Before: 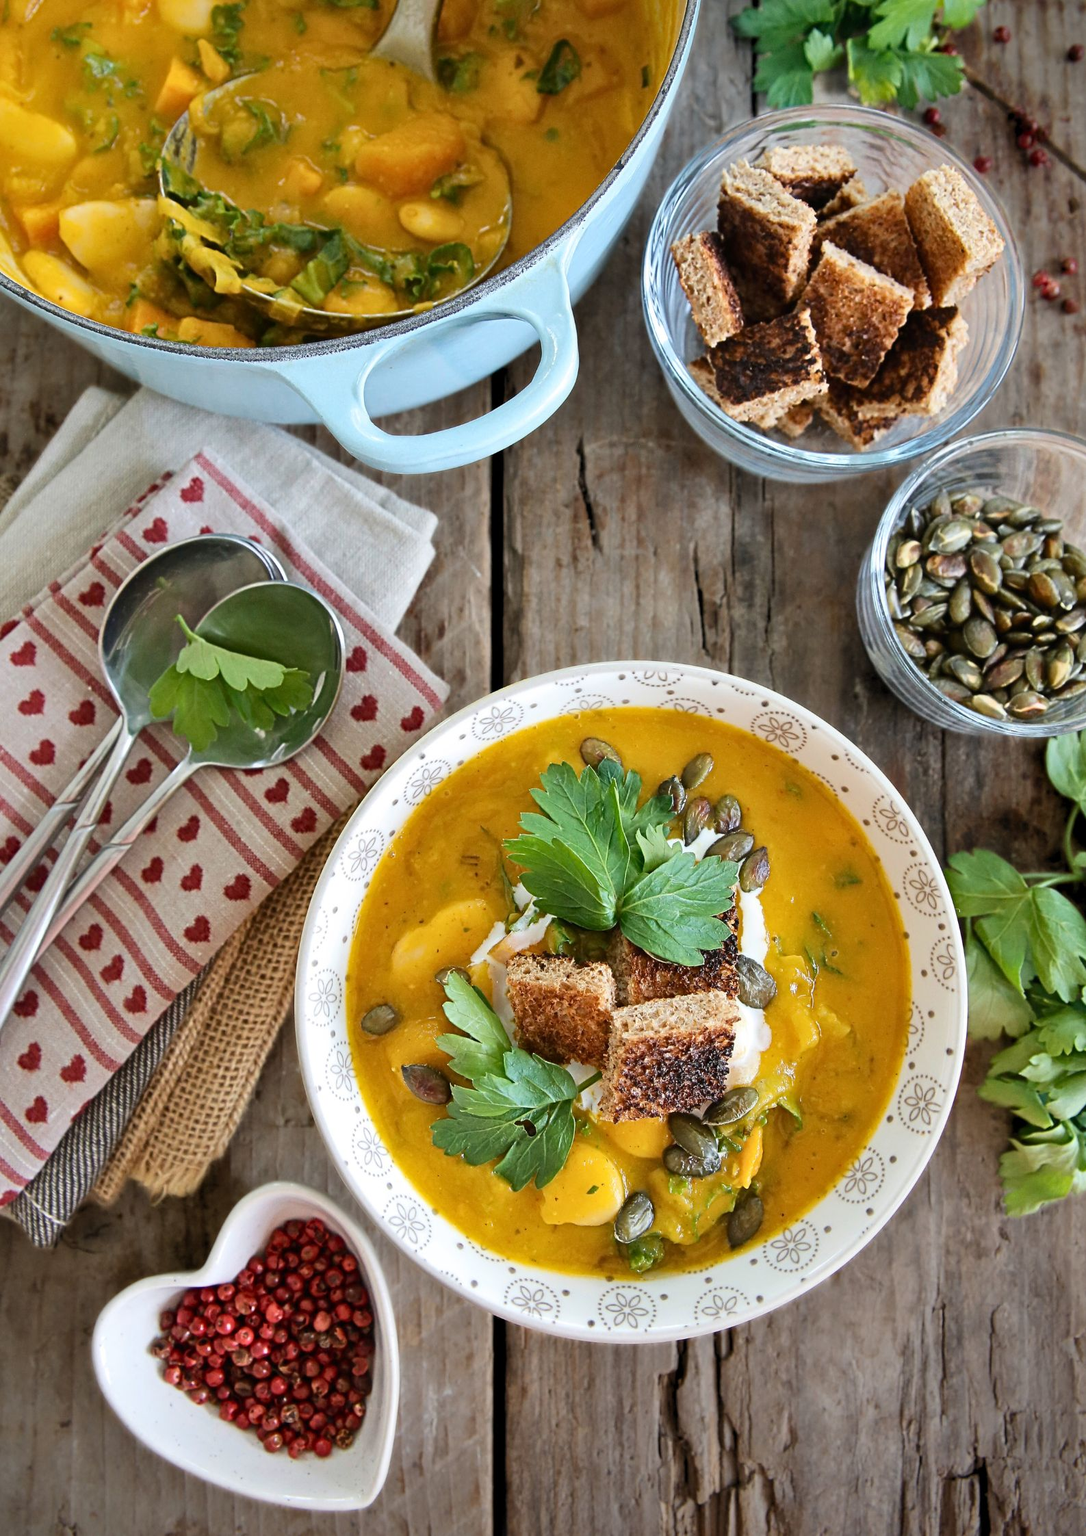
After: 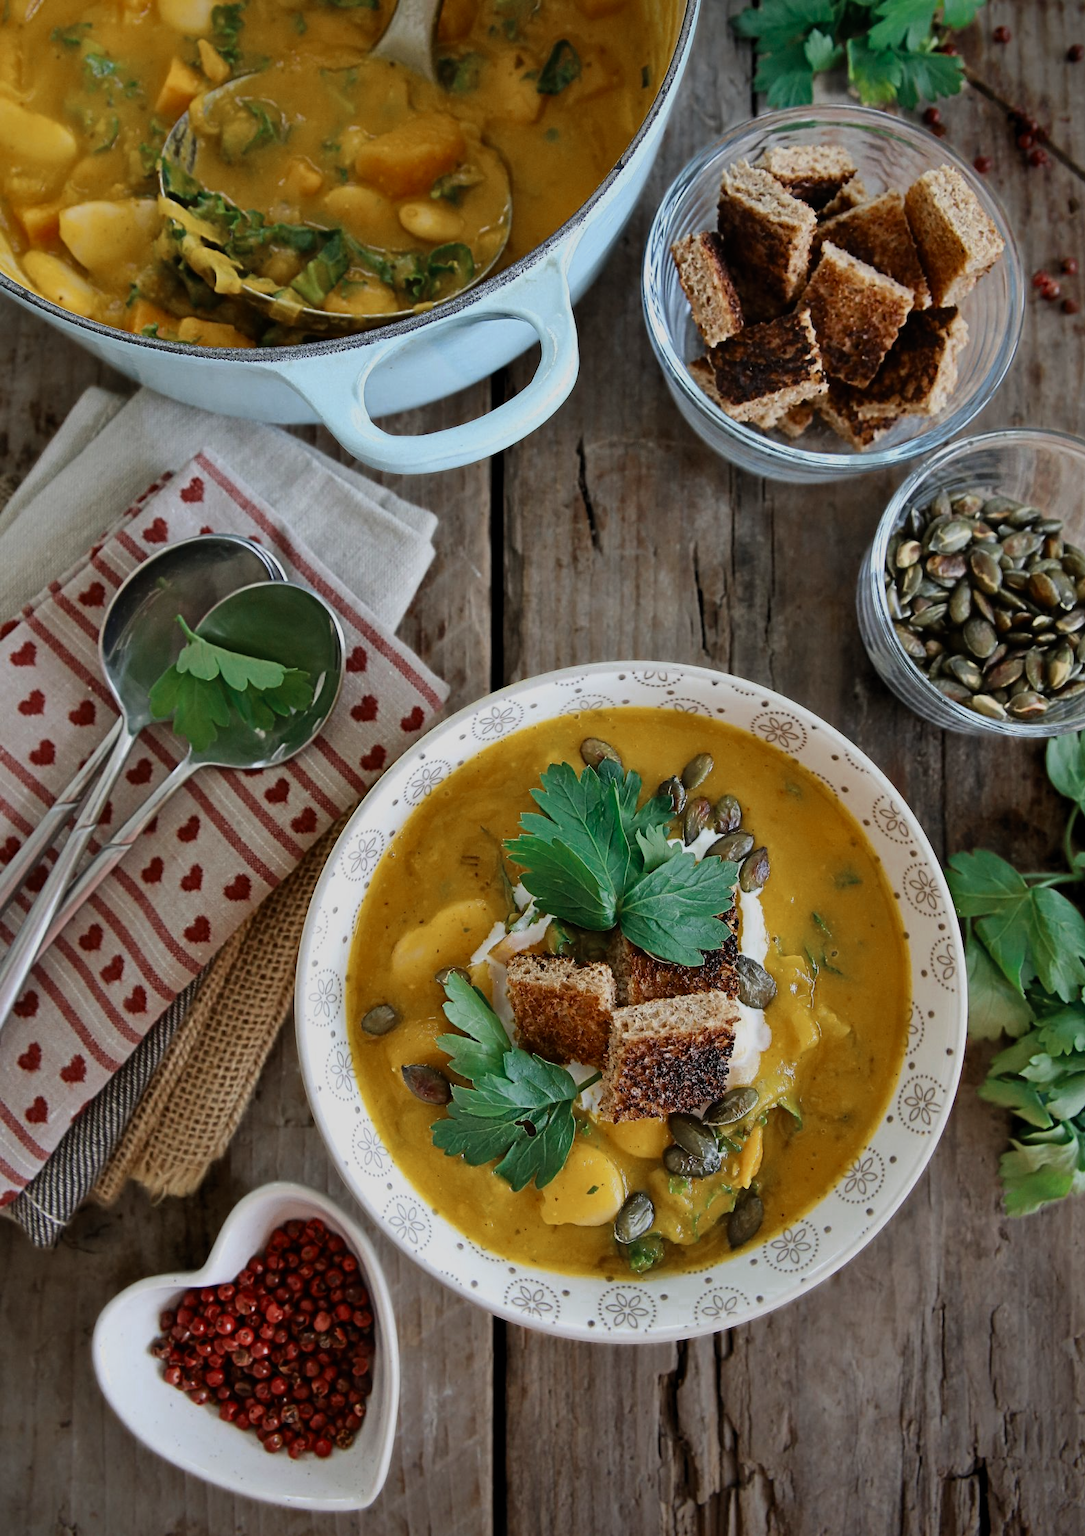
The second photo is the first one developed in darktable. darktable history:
exposure: black level correction 0, exposure -0.721 EV, compensate highlight preservation false
color zones: curves: ch0 [(0, 0.5) (0.125, 0.4) (0.25, 0.5) (0.375, 0.4) (0.5, 0.4) (0.625, 0.6) (0.75, 0.6) (0.875, 0.5)]; ch1 [(0, 0.4) (0.125, 0.5) (0.25, 0.4) (0.375, 0.4) (0.5, 0.4) (0.625, 0.4) (0.75, 0.5) (0.875, 0.4)]; ch2 [(0, 0.6) (0.125, 0.5) (0.25, 0.5) (0.375, 0.6) (0.5, 0.6) (0.625, 0.5) (0.75, 0.5) (0.875, 0.5)]
color balance: contrast 10%
